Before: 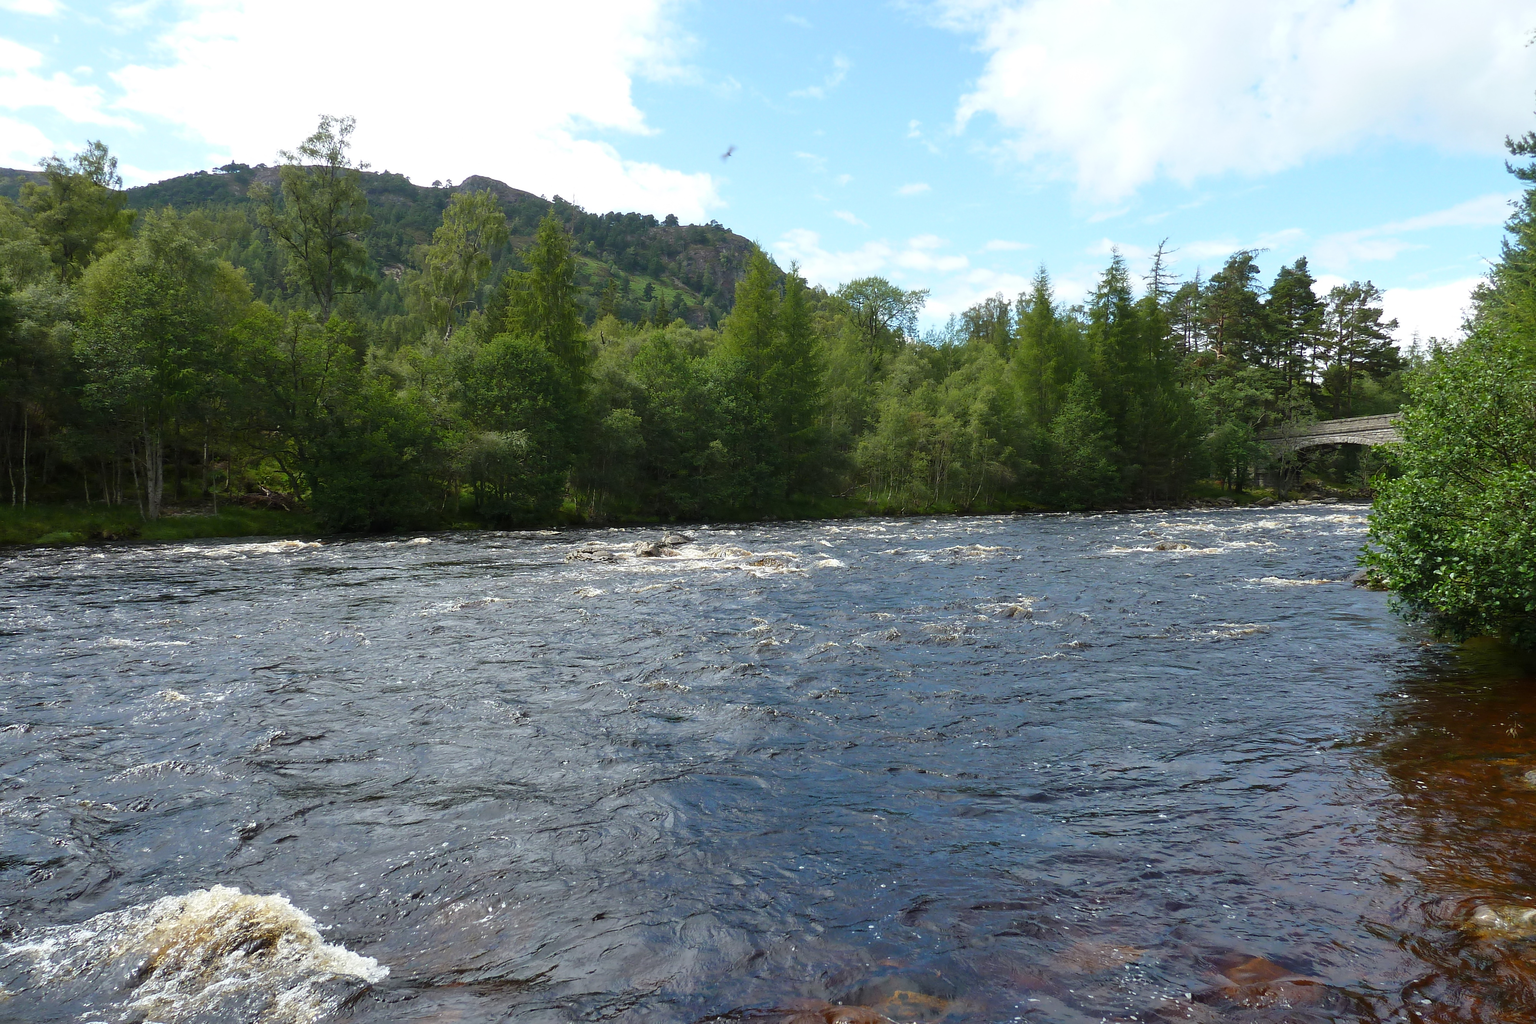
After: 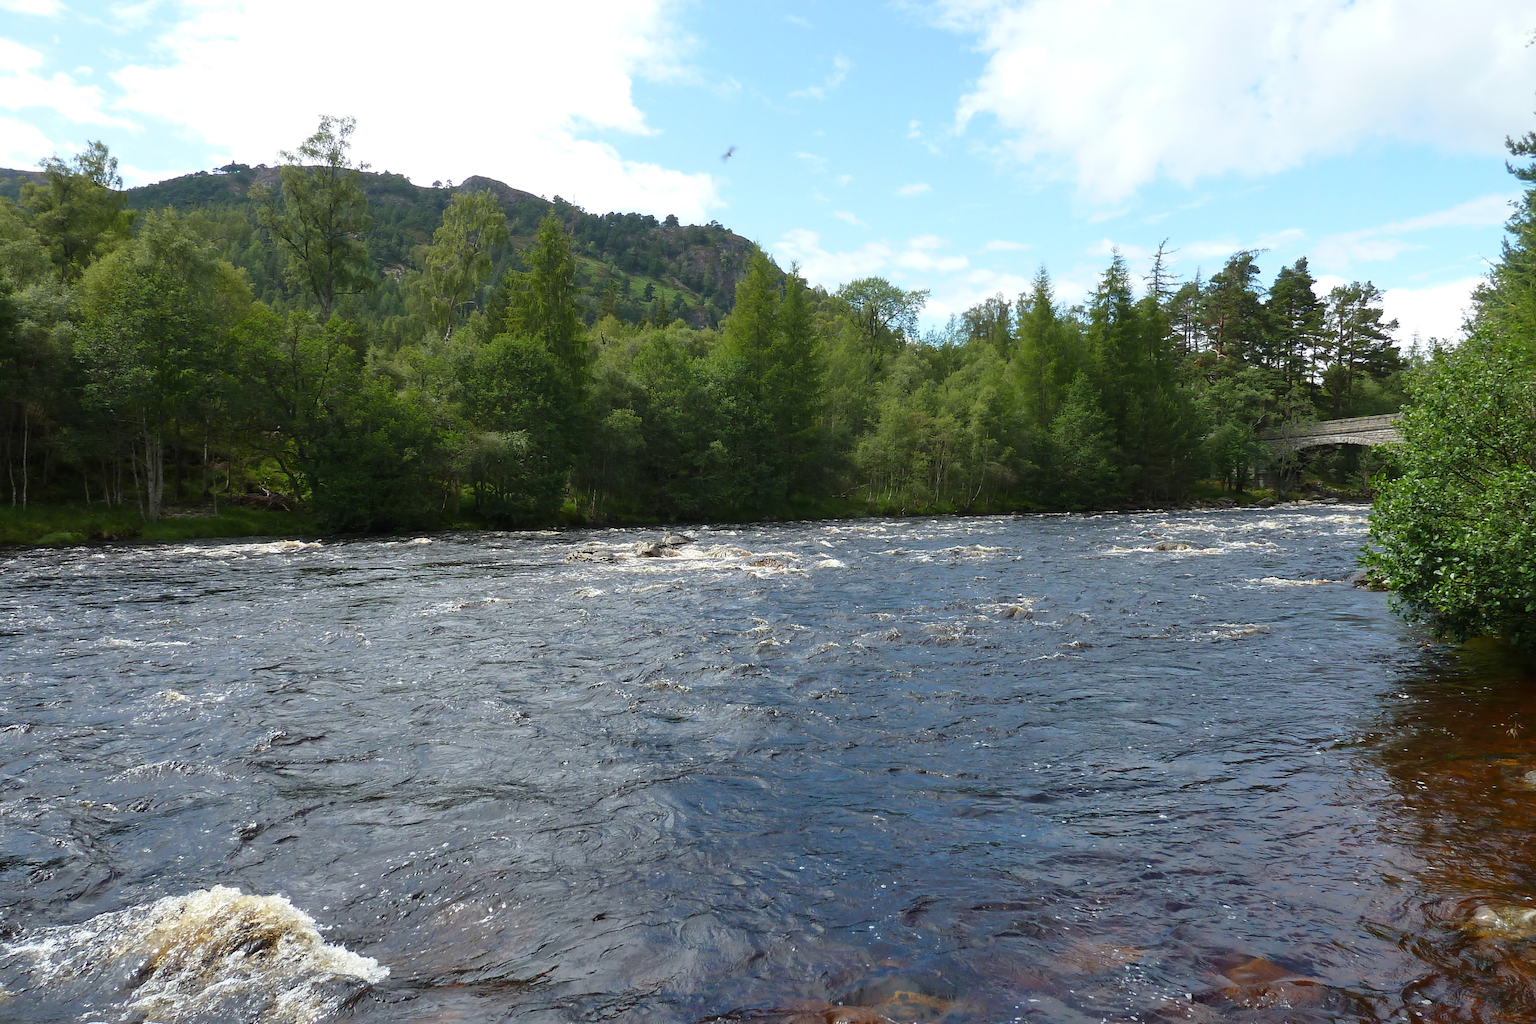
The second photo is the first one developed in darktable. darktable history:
levels: mode automatic, levels [0, 0.397, 0.955]
